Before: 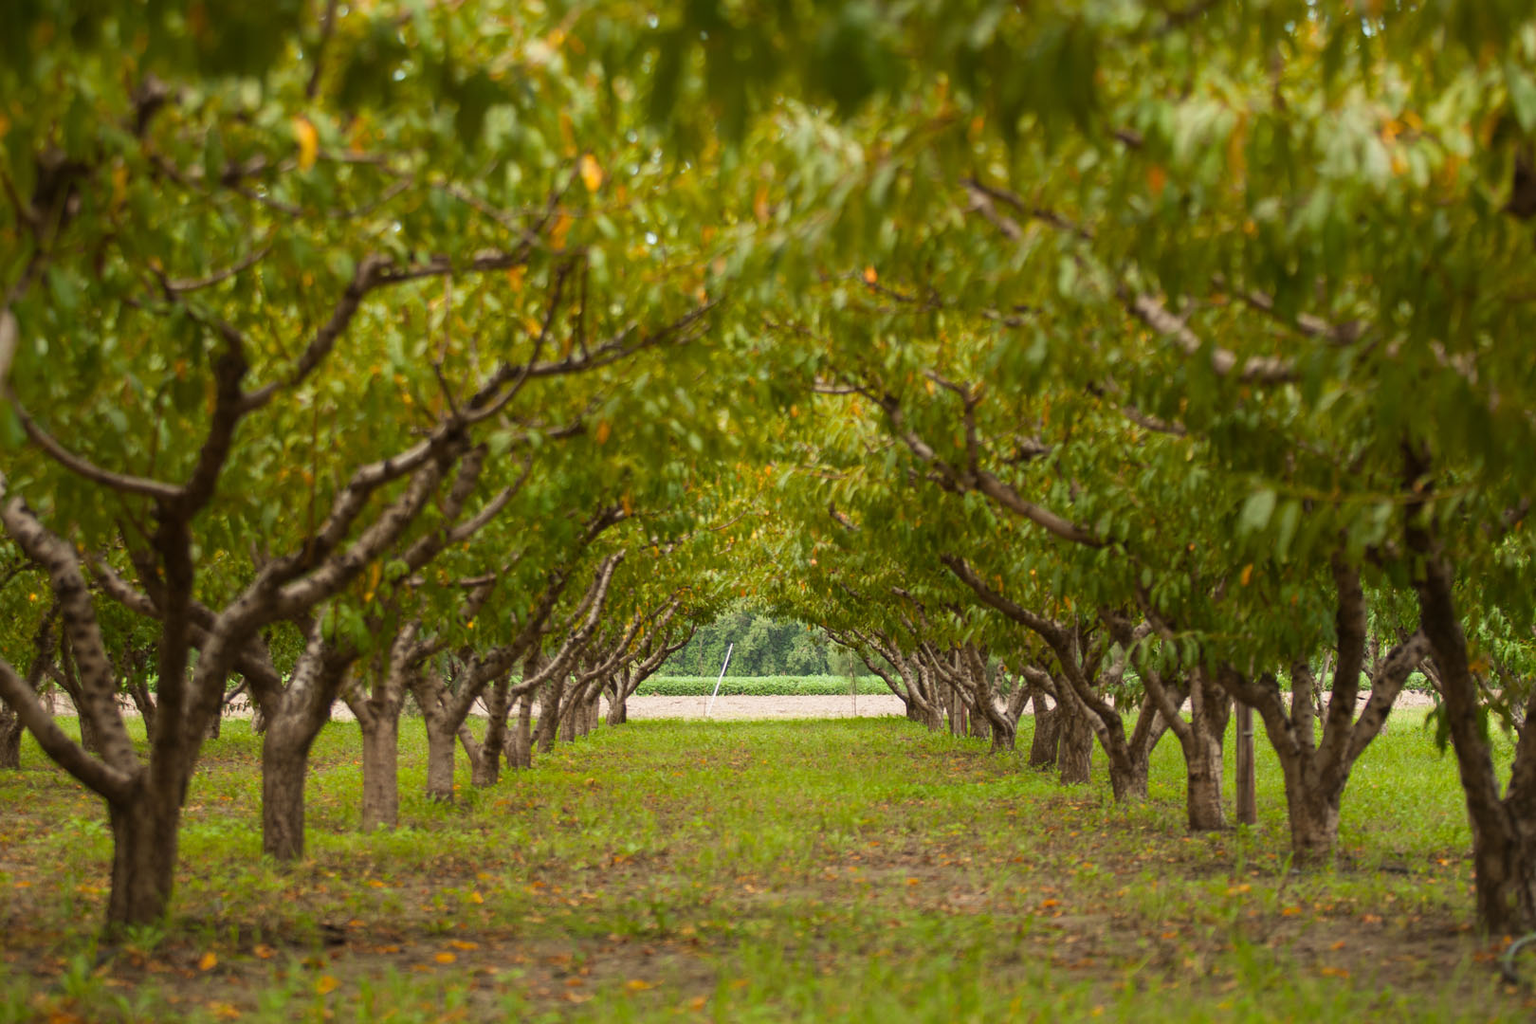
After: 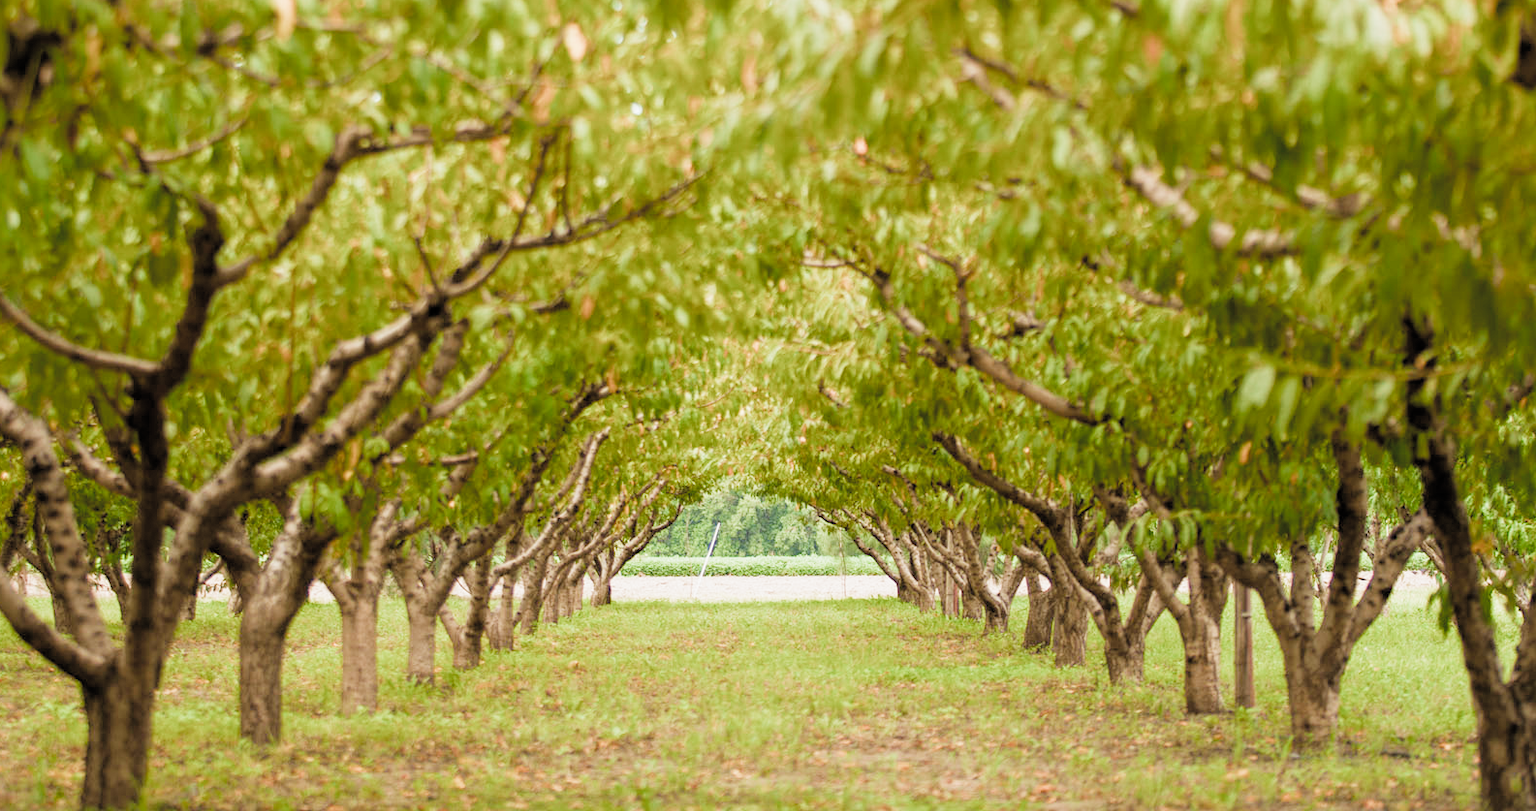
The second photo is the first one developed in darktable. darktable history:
exposure: black level correction 0, exposure 1.103 EV, compensate exposure bias true, compensate highlight preservation false
crop and rotate: left 1.888%, top 12.929%, right 0.213%, bottom 9.49%
velvia: strength 15.54%
filmic rgb: black relative exposure -4.75 EV, white relative exposure 4.04 EV, hardness 2.8, color science v4 (2020)
